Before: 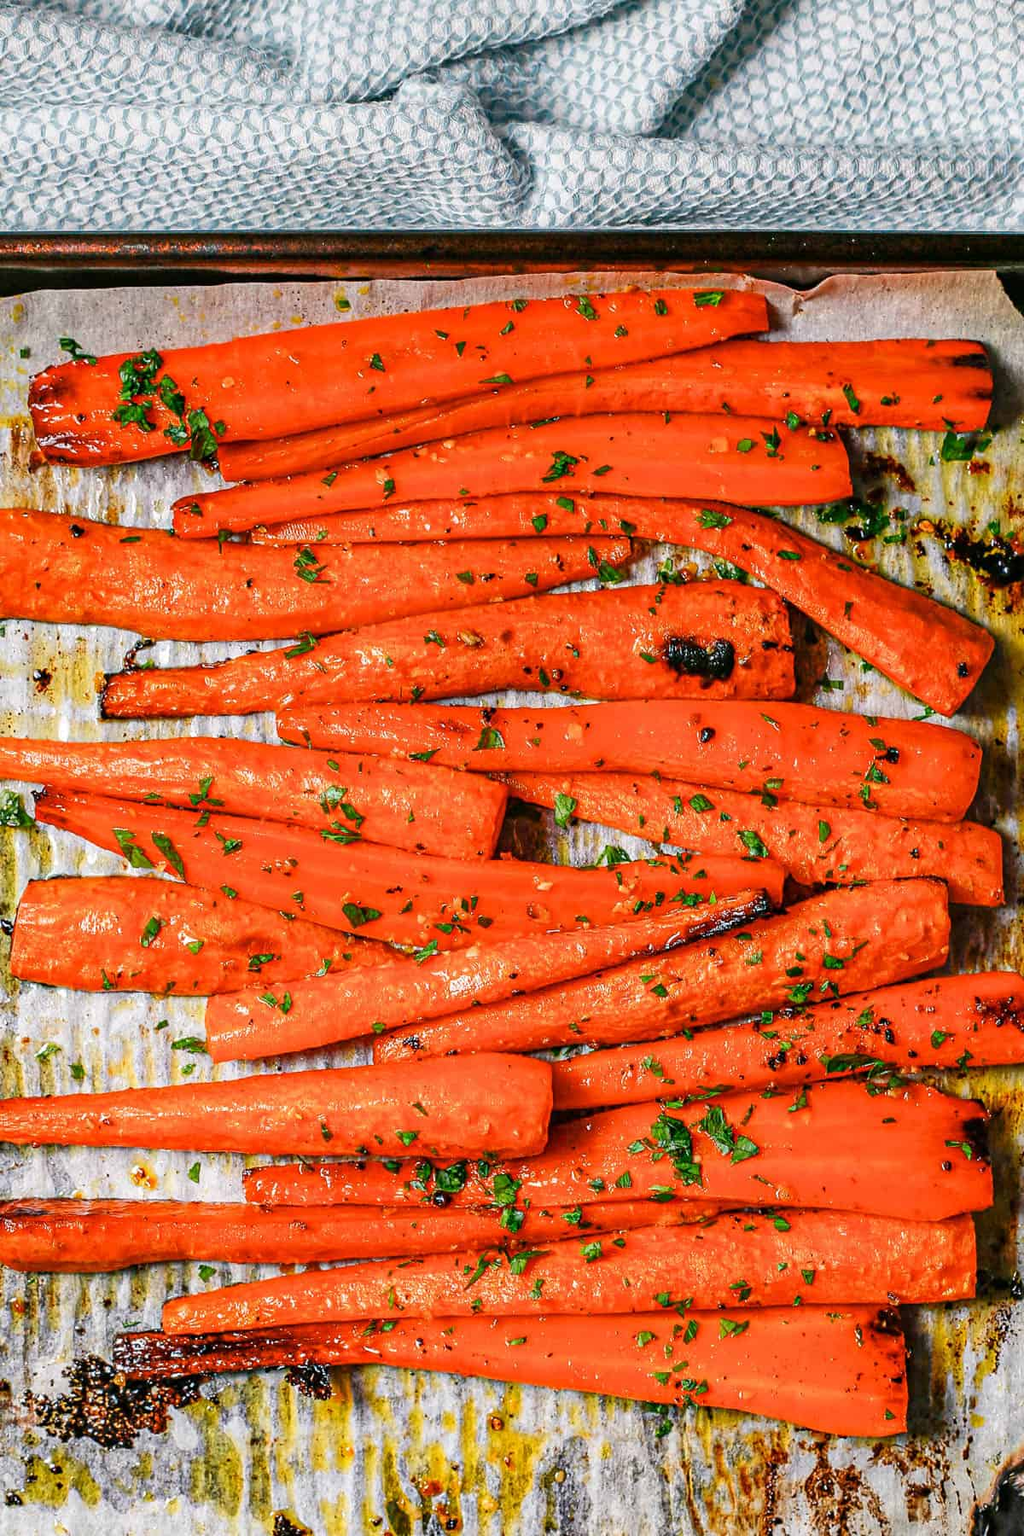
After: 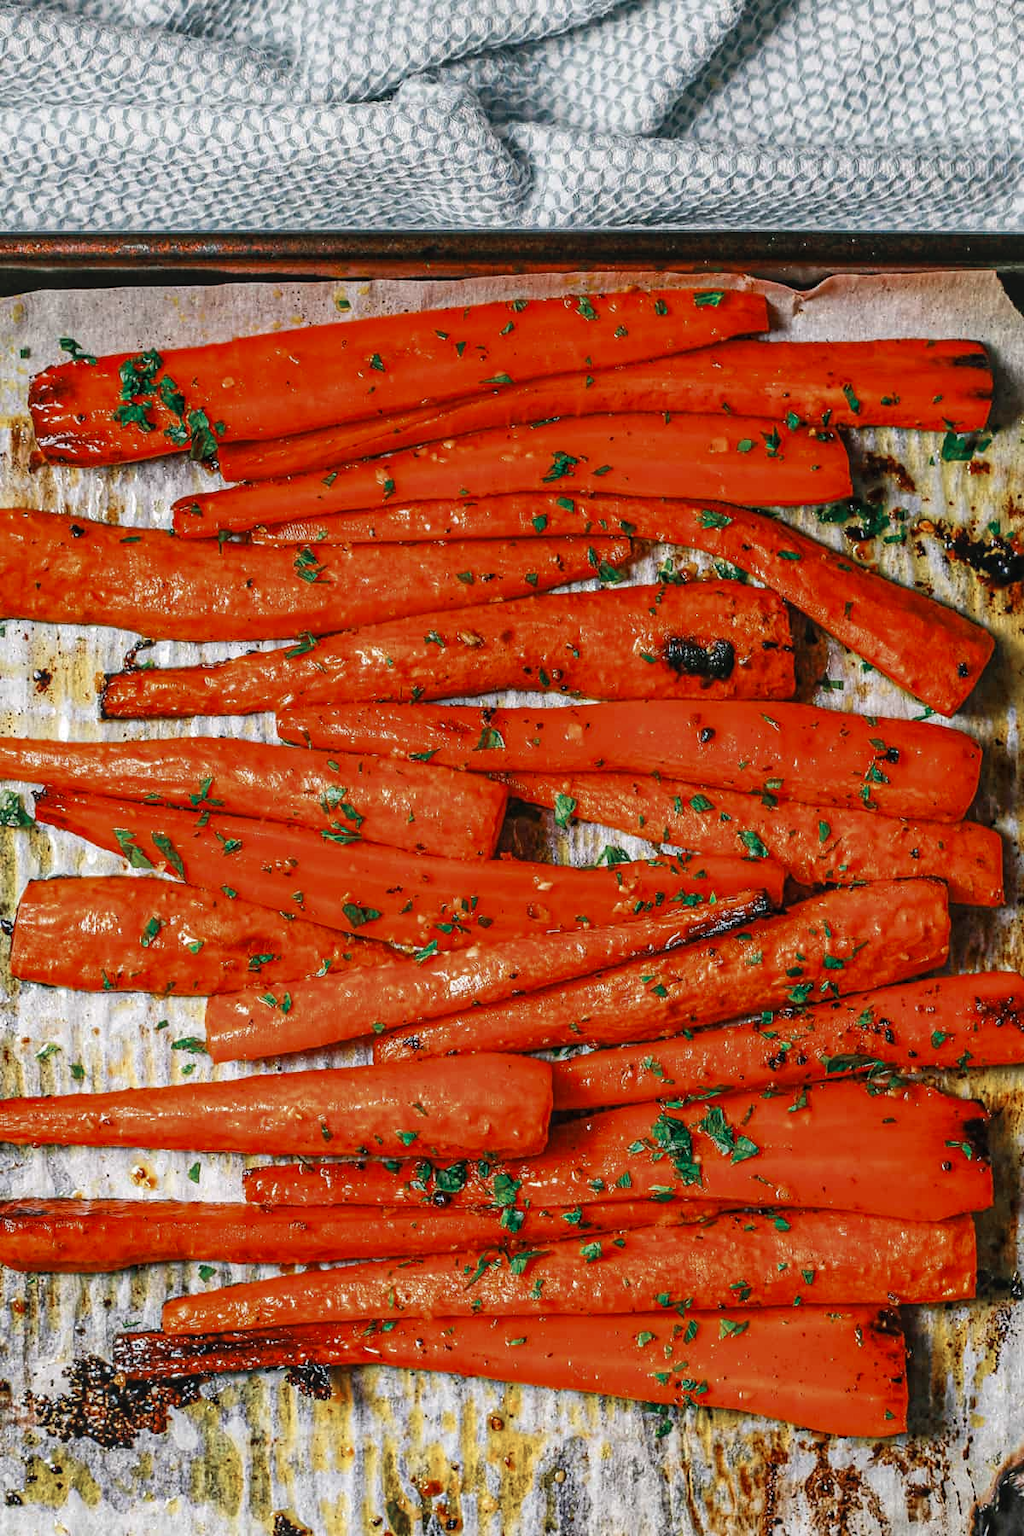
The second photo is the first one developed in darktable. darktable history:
local contrast: detail 110%
color zones: curves: ch0 [(0, 0.5) (0.125, 0.4) (0.25, 0.5) (0.375, 0.4) (0.5, 0.4) (0.625, 0.35) (0.75, 0.35) (0.875, 0.5)]; ch1 [(0, 0.35) (0.125, 0.45) (0.25, 0.35) (0.375, 0.35) (0.5, 0.35) (0.625, 0.35) (0.75, 0.45) (0.875, 0.35)]; ch2 [(0, 0.6) (0.125, 0.5) (0.25, 0.5) (0.375, 0.6) (0.5, 0.6) (0.625, 0.5) (0.75, 0.5) (0.875, 0.5)]
